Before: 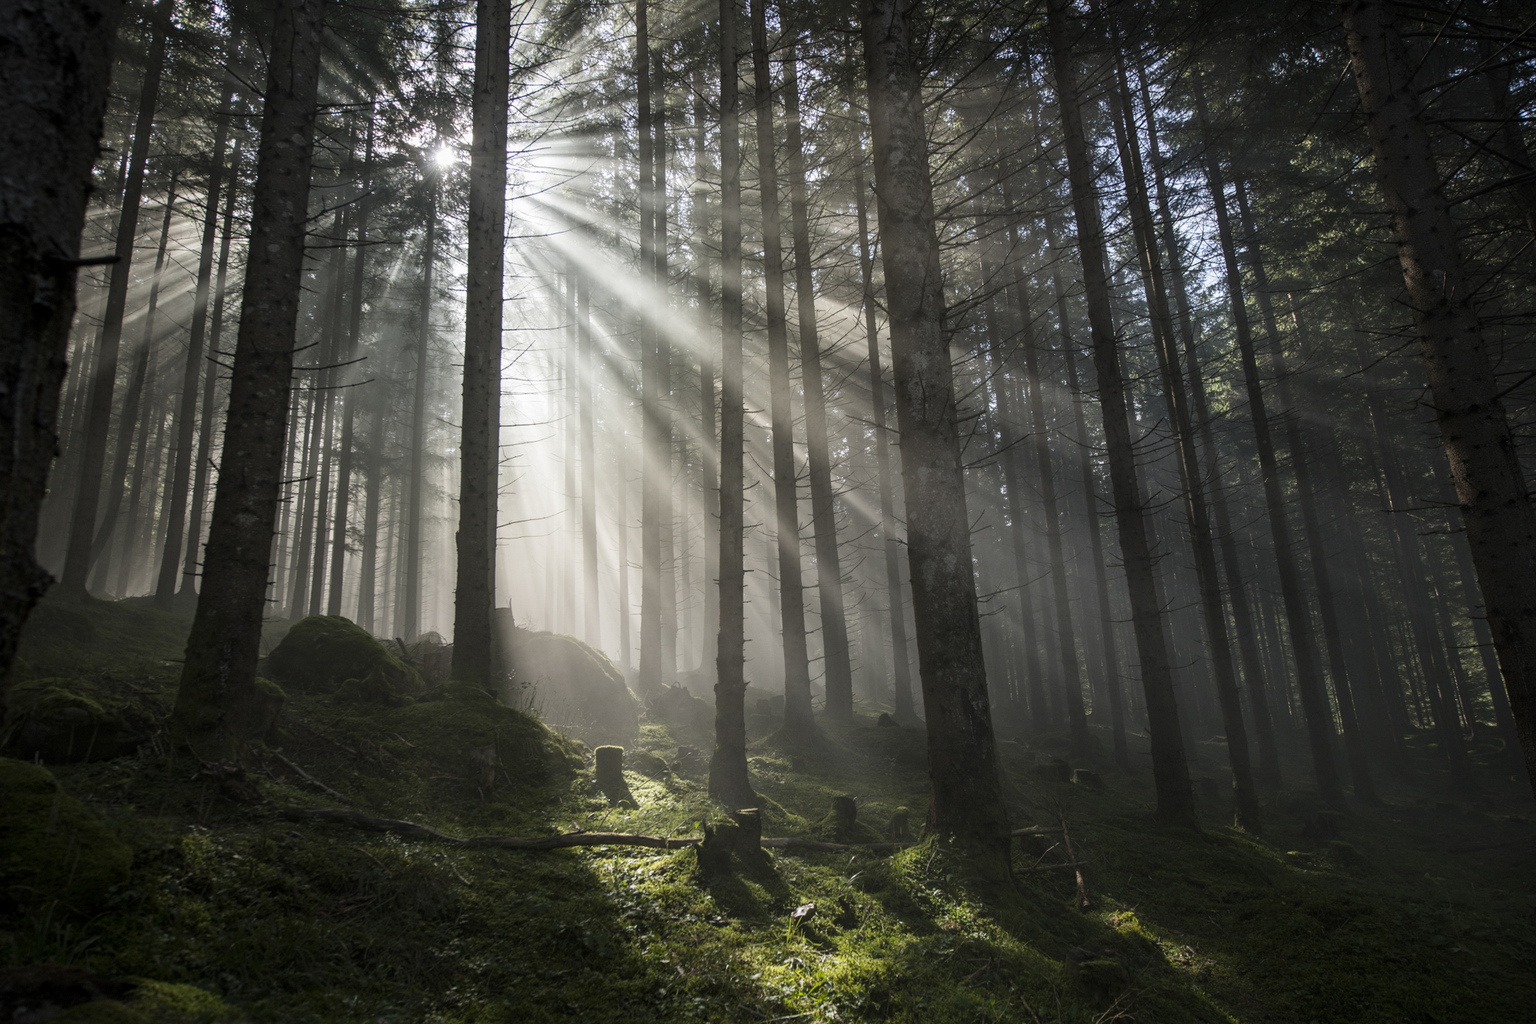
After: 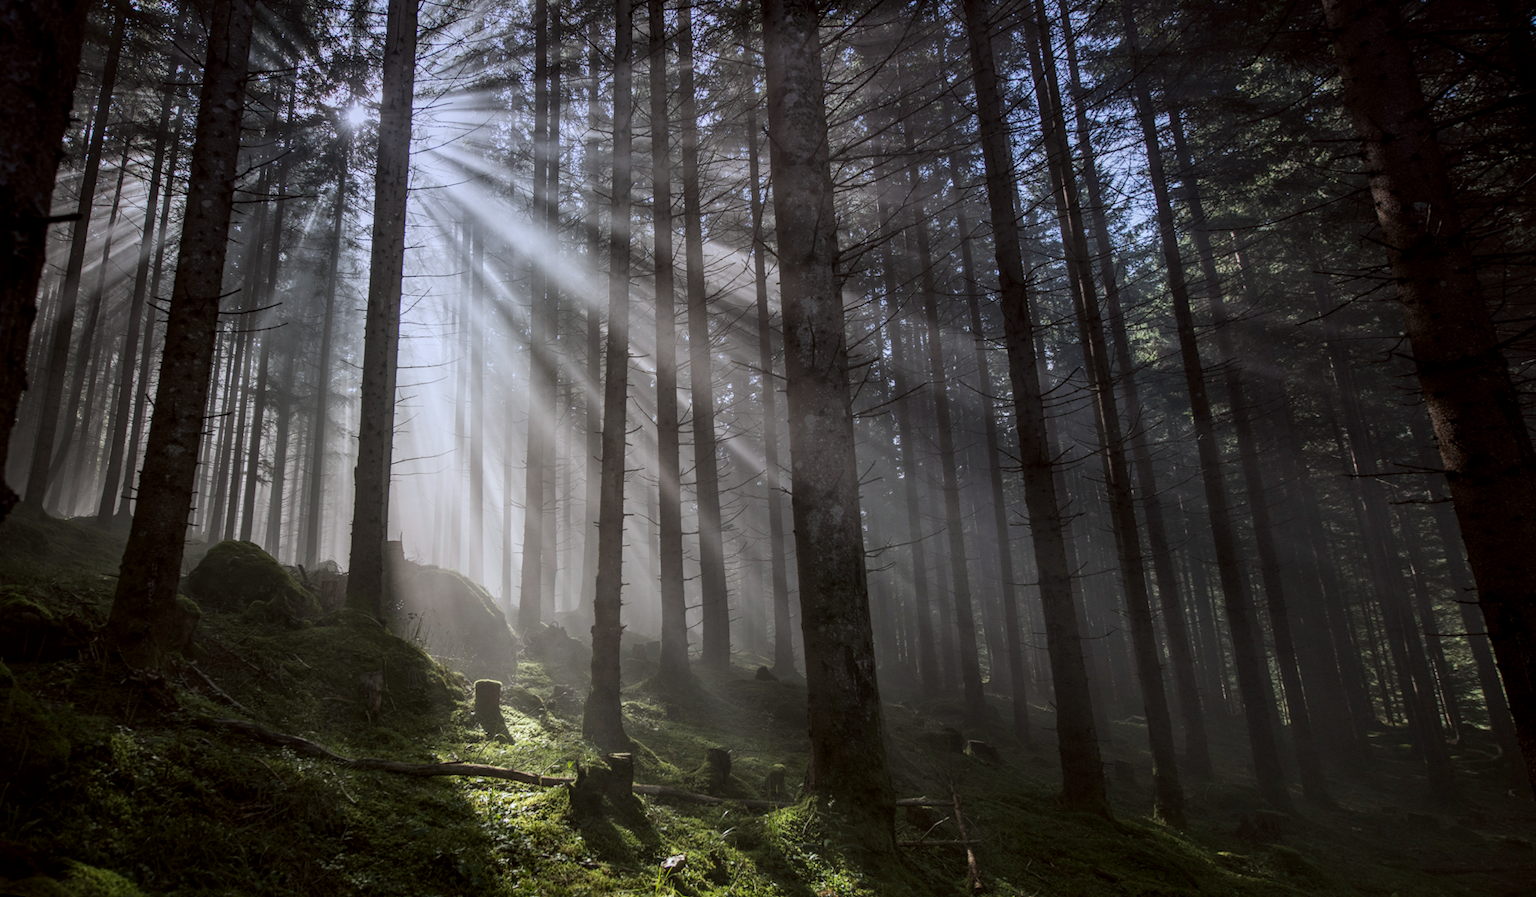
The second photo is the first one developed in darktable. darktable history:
rotate and perspective: rotation 1.69°, lens shift (vertical) -0.023, lens shift (horizontal) -0.291, crop left 0.025, crop right 0.988, crop top 0.092, crop bottom 0.842
color correction: highlights a* -2.73, highlights b* -2.09, shadows a* 2.41, shadows b* 2.73
local contrast: on, module defaults
graduated density: hue 238.83°, saturation 50%
